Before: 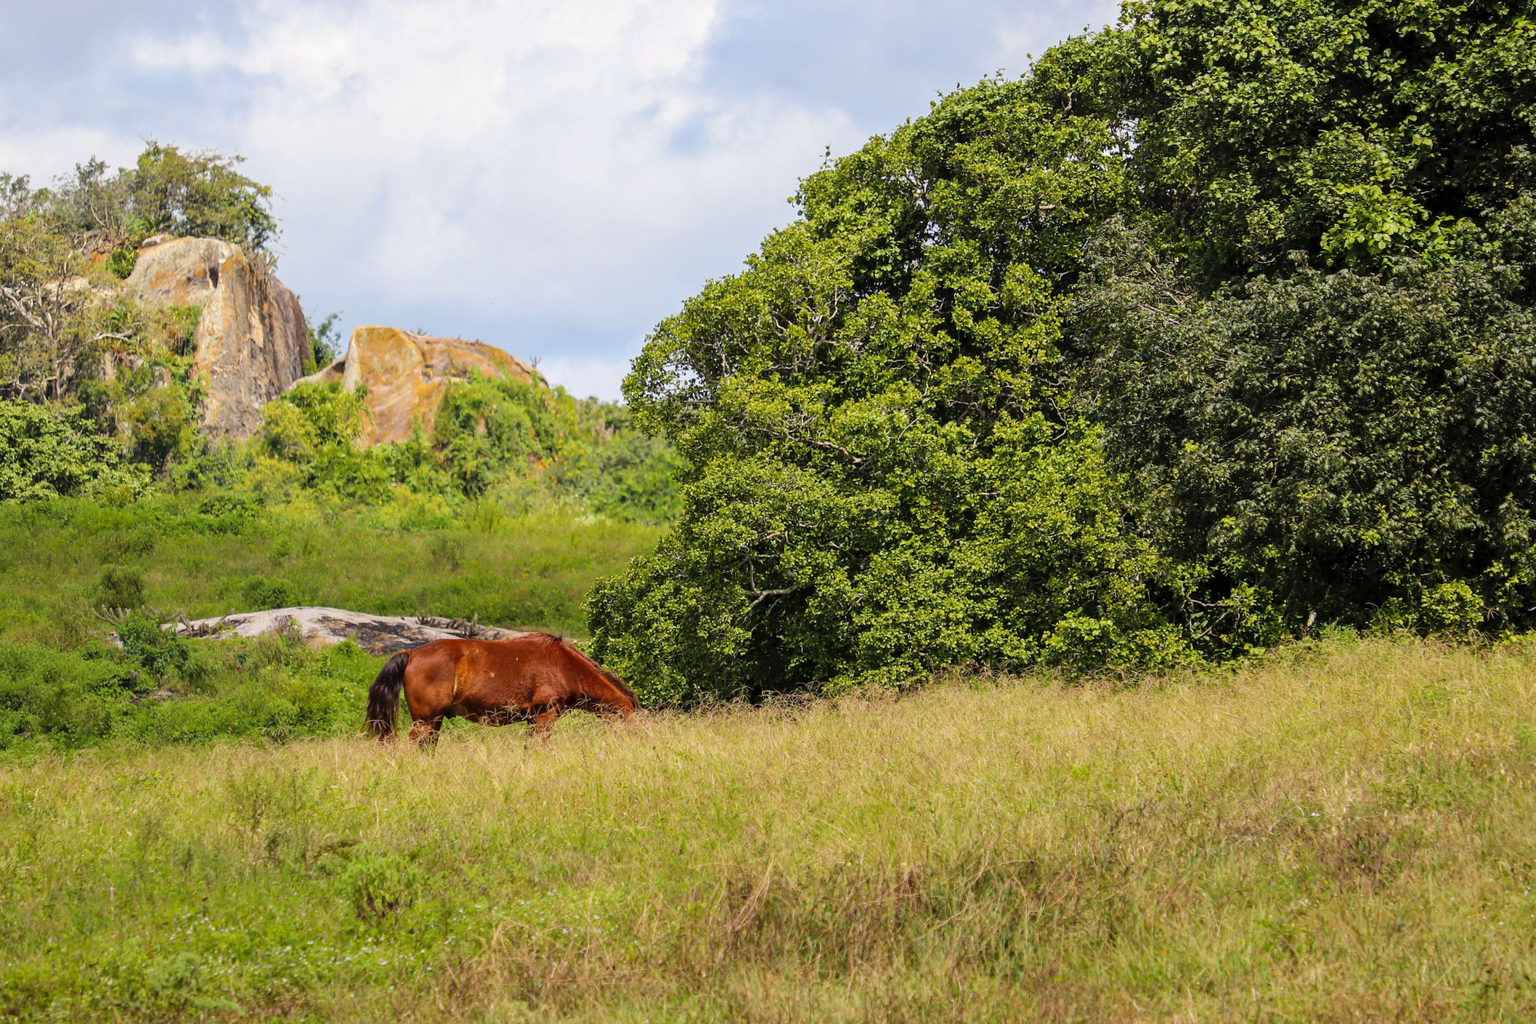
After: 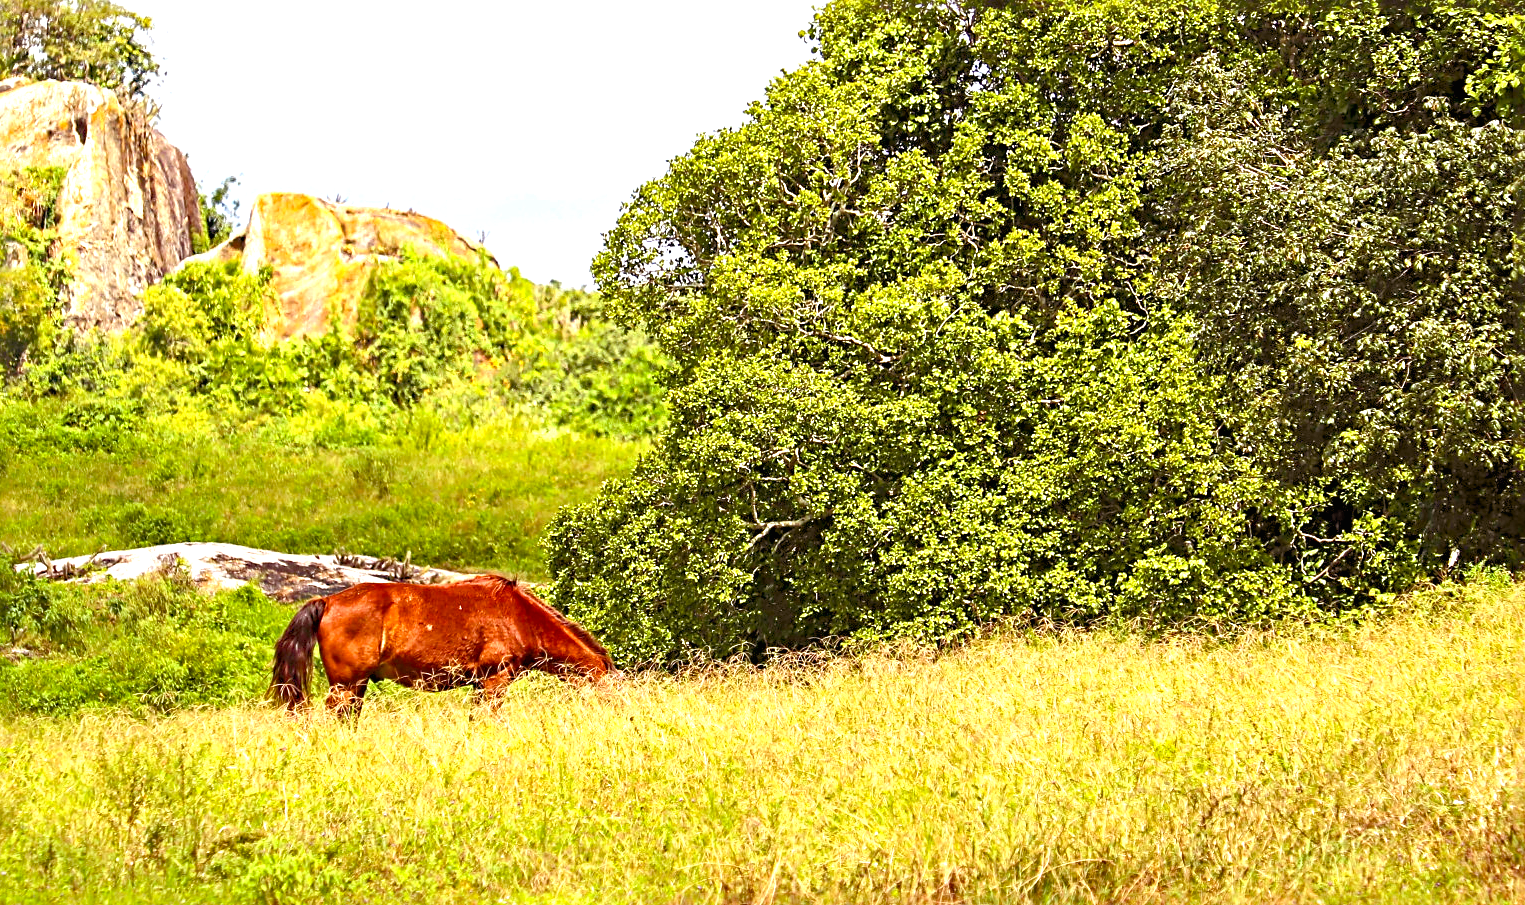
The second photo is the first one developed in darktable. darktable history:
rgb curve: curves: ch0 [(0, 0) (0.072, 0.166) (0.217, 0.293) (0.414, 0.42) (1, 1)], compensate middle gray true, preserve colors basic power
contrast brightness saturation: contrast -0.02, brightness -0.01, saturation 0.03
exposure: black level correction 0, exposure 1.2 EV, compensate exposure bias true, compensate highlight preservation false
sharpen: radius 4.883
haze removal: compatibility mode true, adaptive false
rgb levels: mode RGB, independent channels, levels [[0, 0.5, 1], [0, 0.521, 1], [0, 0.536, 1]]
crop: left 9.712%, top 16.928%, right 10.845%, bottom 12.332%
color balance rgb: perceptual saturation grading › global saturation 20%, perceptual saturation grading › highlights -25%, perceptual saturation grading › shadows 25%
